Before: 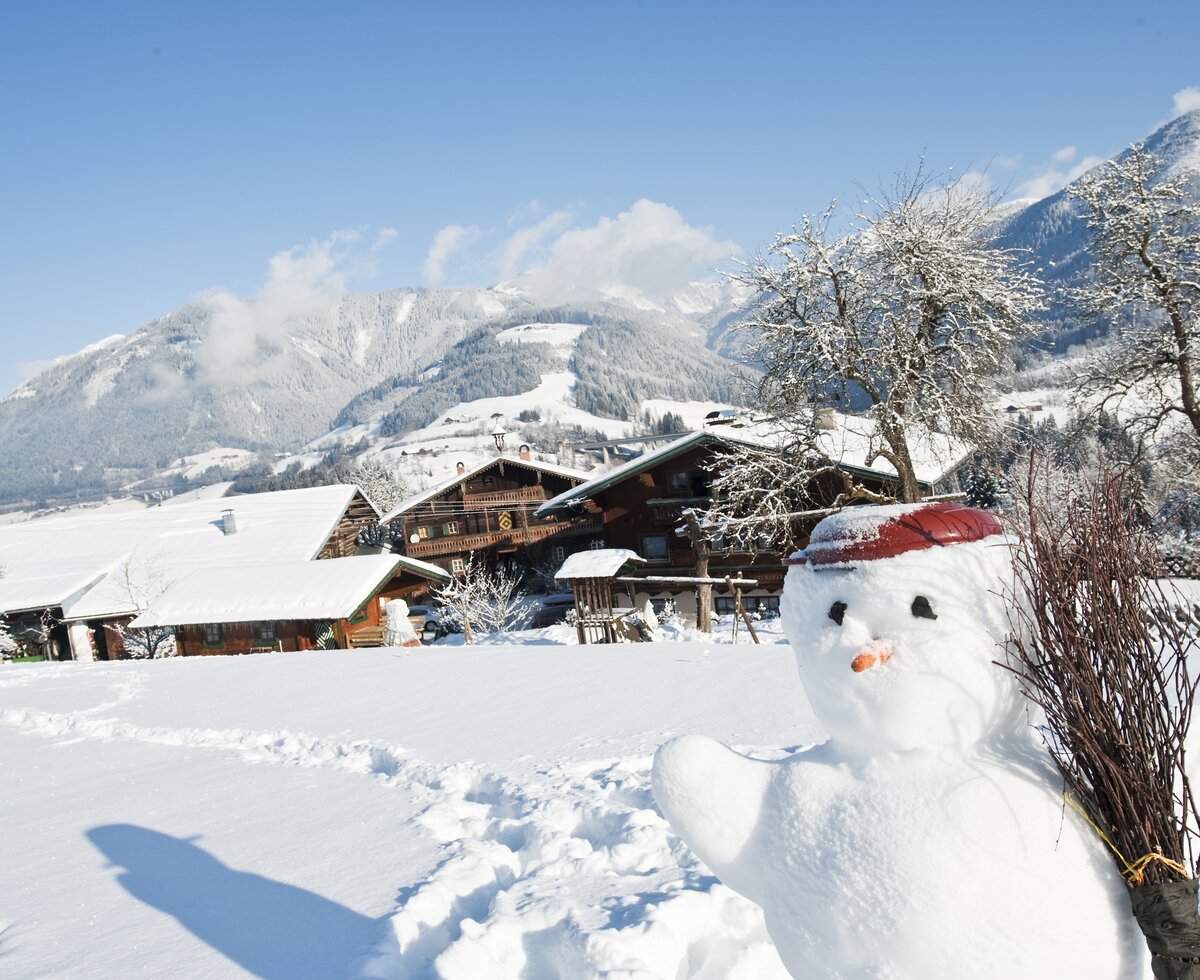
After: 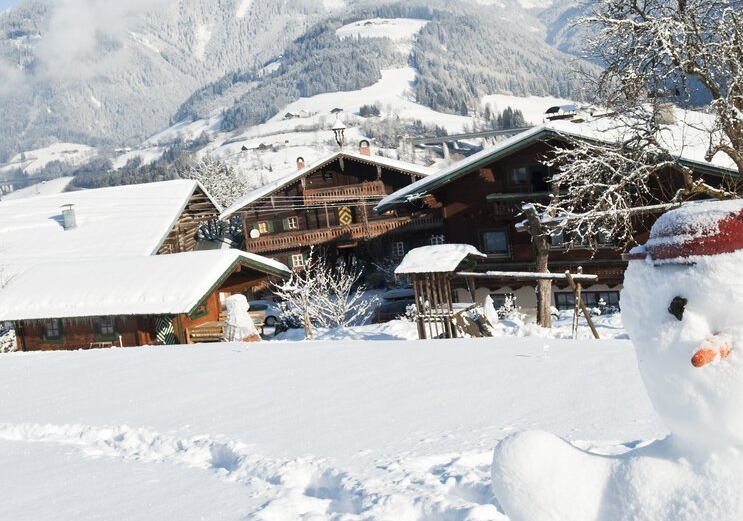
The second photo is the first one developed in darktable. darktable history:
crop: left 13.351%, top 31.161%, right 24.657%, bottom 15.596%
